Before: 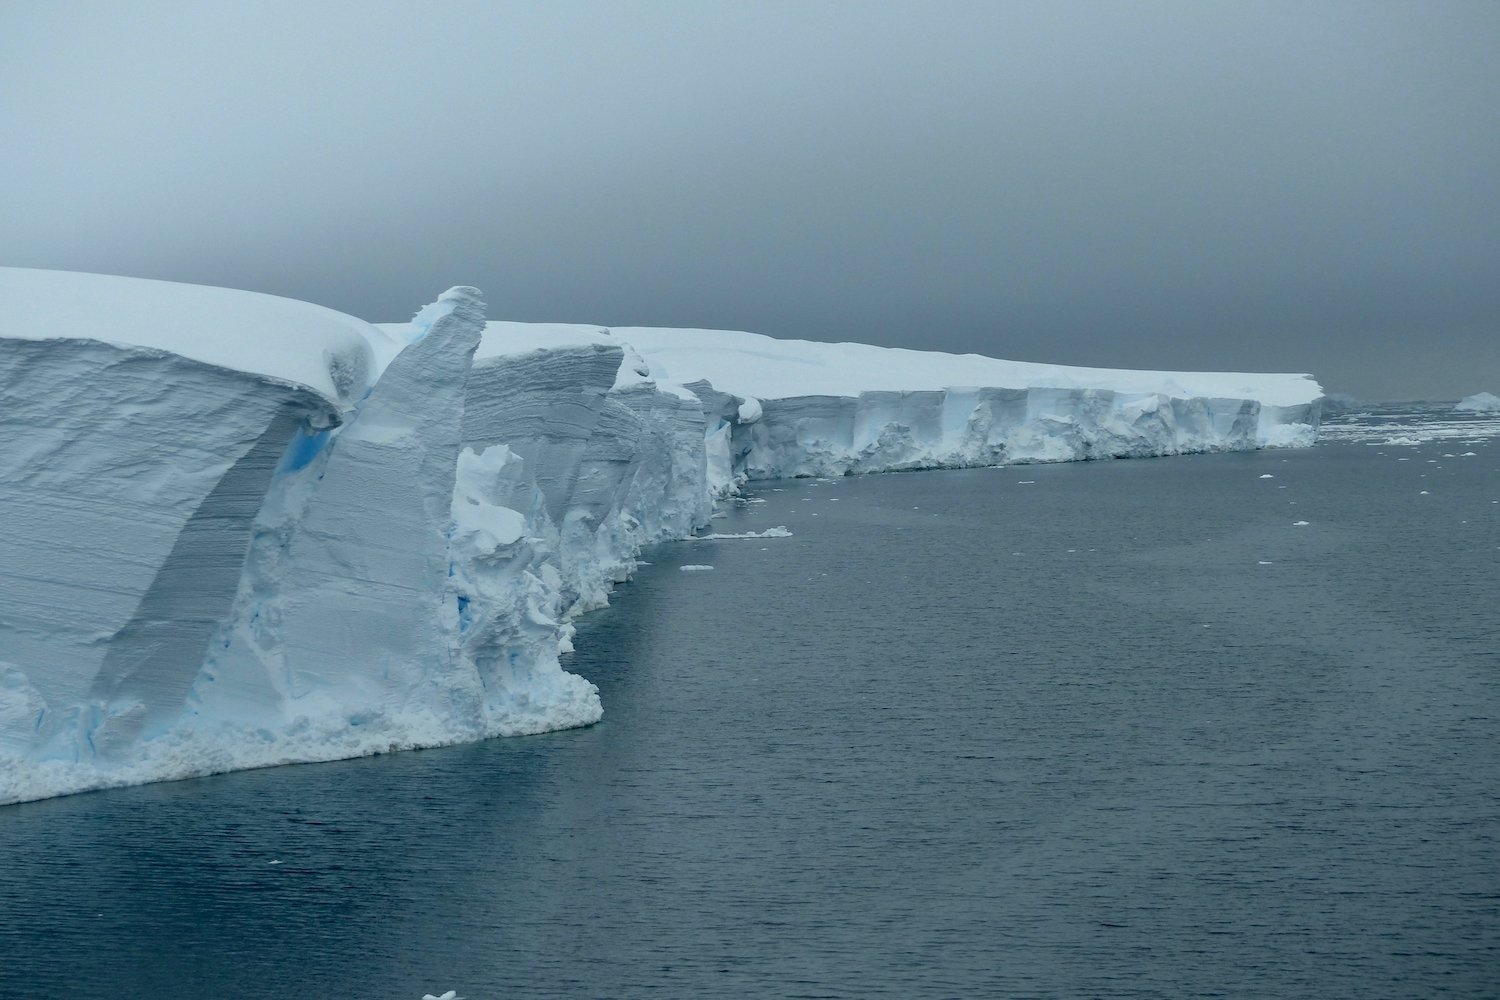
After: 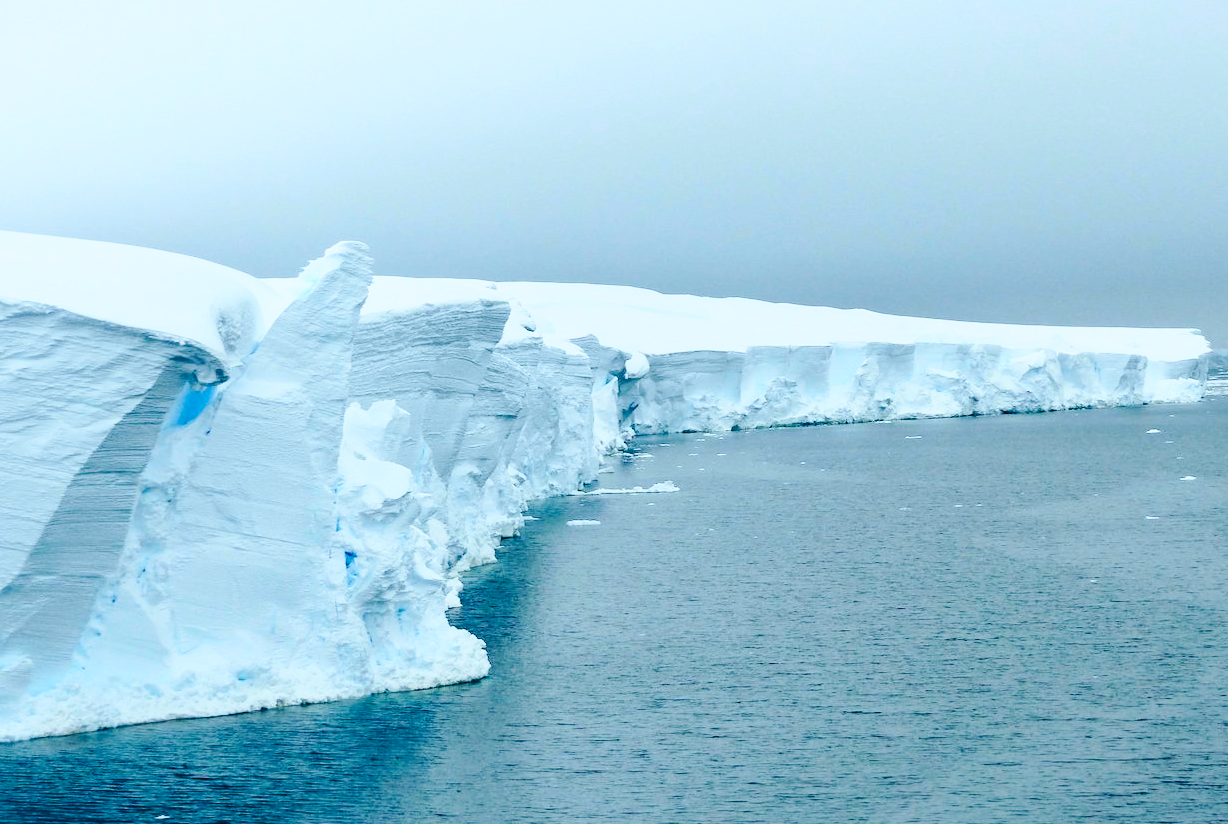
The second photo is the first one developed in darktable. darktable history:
base curve: curves: ch0 [(0, 0) (0.036, 0.037) (0.121, 0.228) (0.46, 0.76) (0.859, 0.983) (1, 1)], preserve colors none
crop and rotate: left 7.555%, top 4.53%, right 10.56%, bottom 13.058%
contrast brightness saturation: contrast 0.2, brightness 0.16, saturation 0.228
